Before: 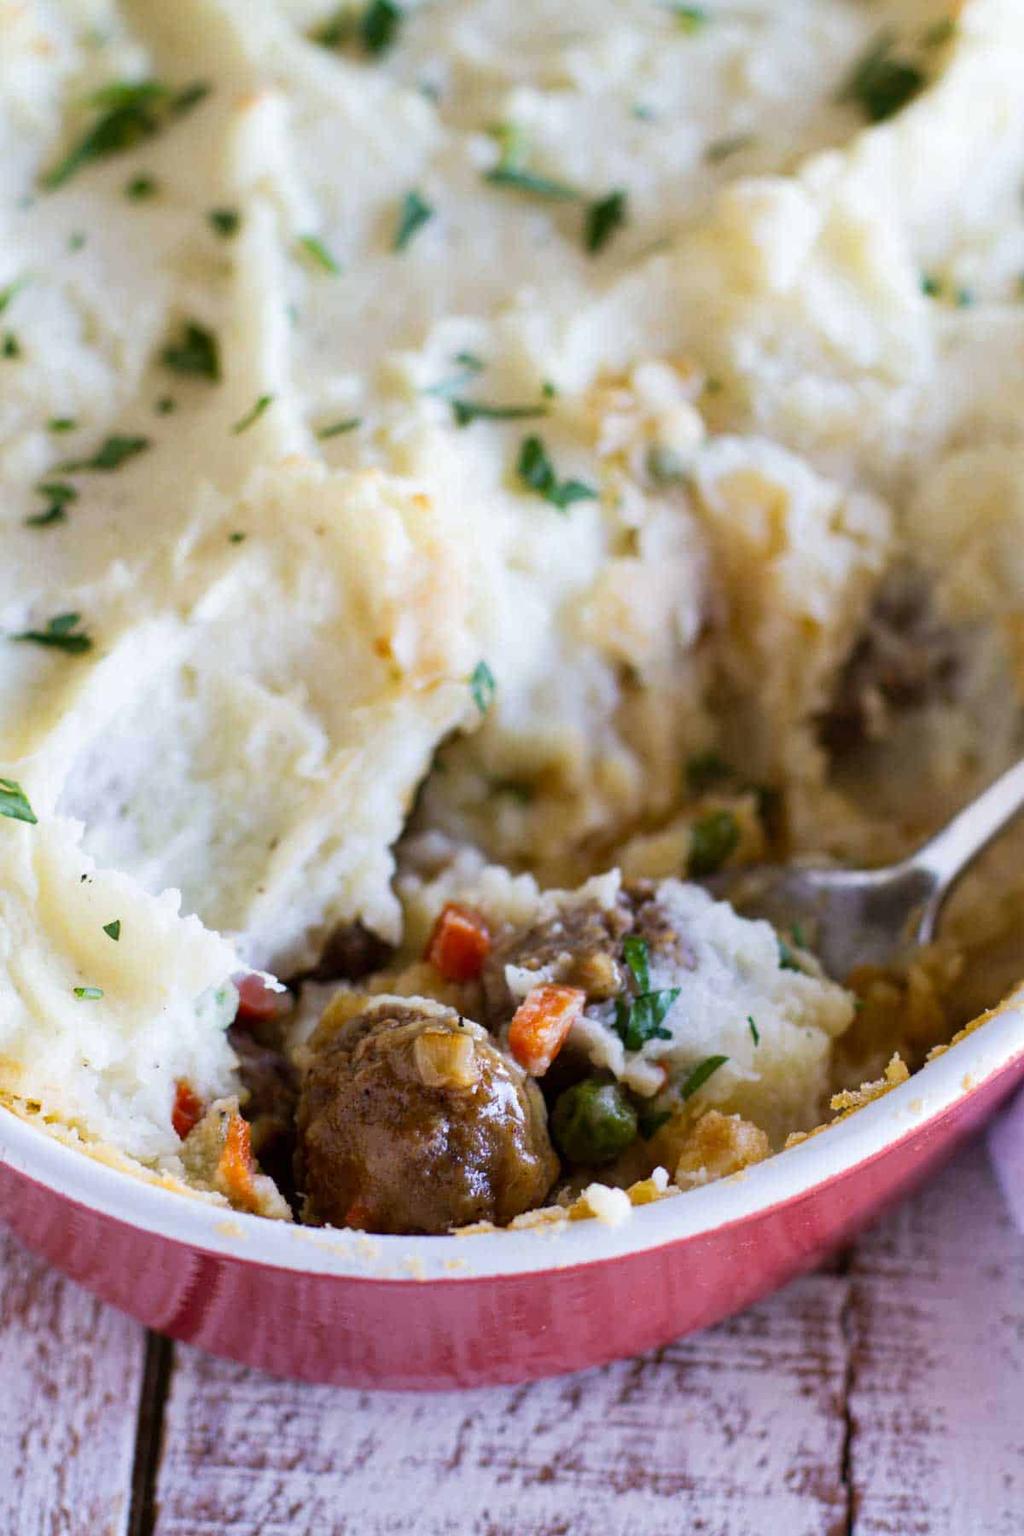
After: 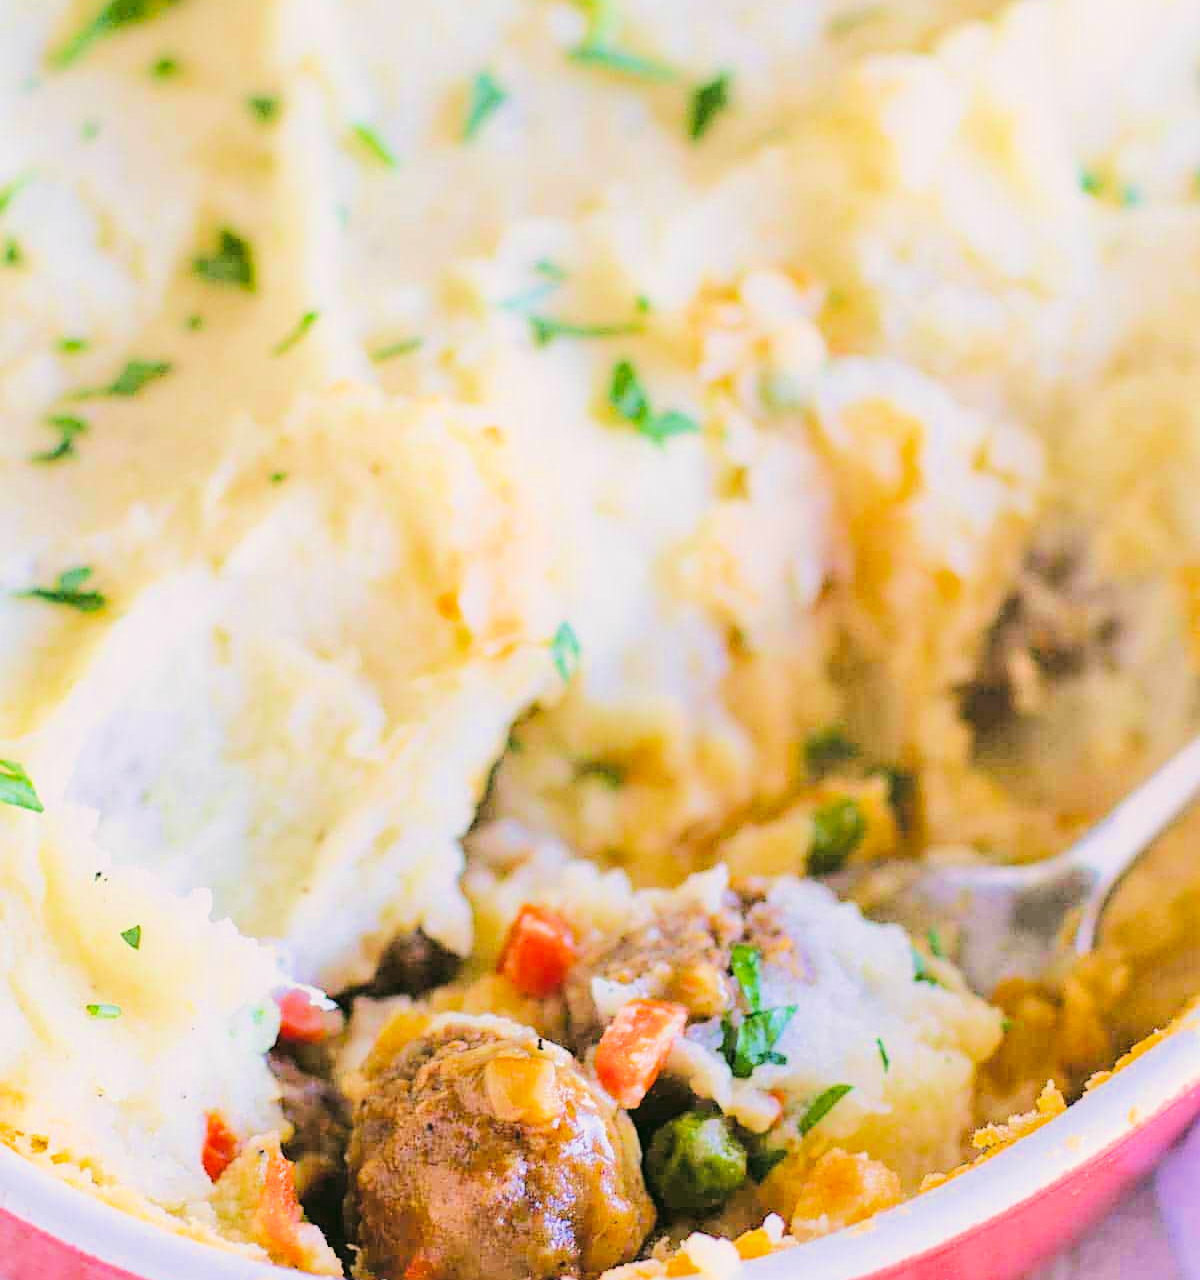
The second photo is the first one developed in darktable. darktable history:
crop and rotate: top 8.543%, bottom 20.298%
filmic rgb: black relative exposure -7.65 EV, white relative exposure 4.56 EV, hardness 3.61, contrast 1.053, color science v6 (2022), iterations of high-quality reconstruction 0
sharpen: amount 0.494
color balance rgb: perceptual saturation grading › global saturation 19.497%
color correction: highlights a* 4.26, highlights b* 4.93, shadows a* -7.54, shadows b* 4.59
exposure: black level correction -0.005, exposure 1.006 EV, compensate highlight preservation false
tone equalizer: -7 EV 0.163 EV, -6 EV 0.577 EV, -5 EV 1.18 EV, -4 EV 1.35 EV, -3 EV 1.18 EV, -2 EV 0.6 EV, -1 EV 0.155 EV, edges refinement/feathering 500, mask exposure compensation -1.57 EV, preserve details guided filter
